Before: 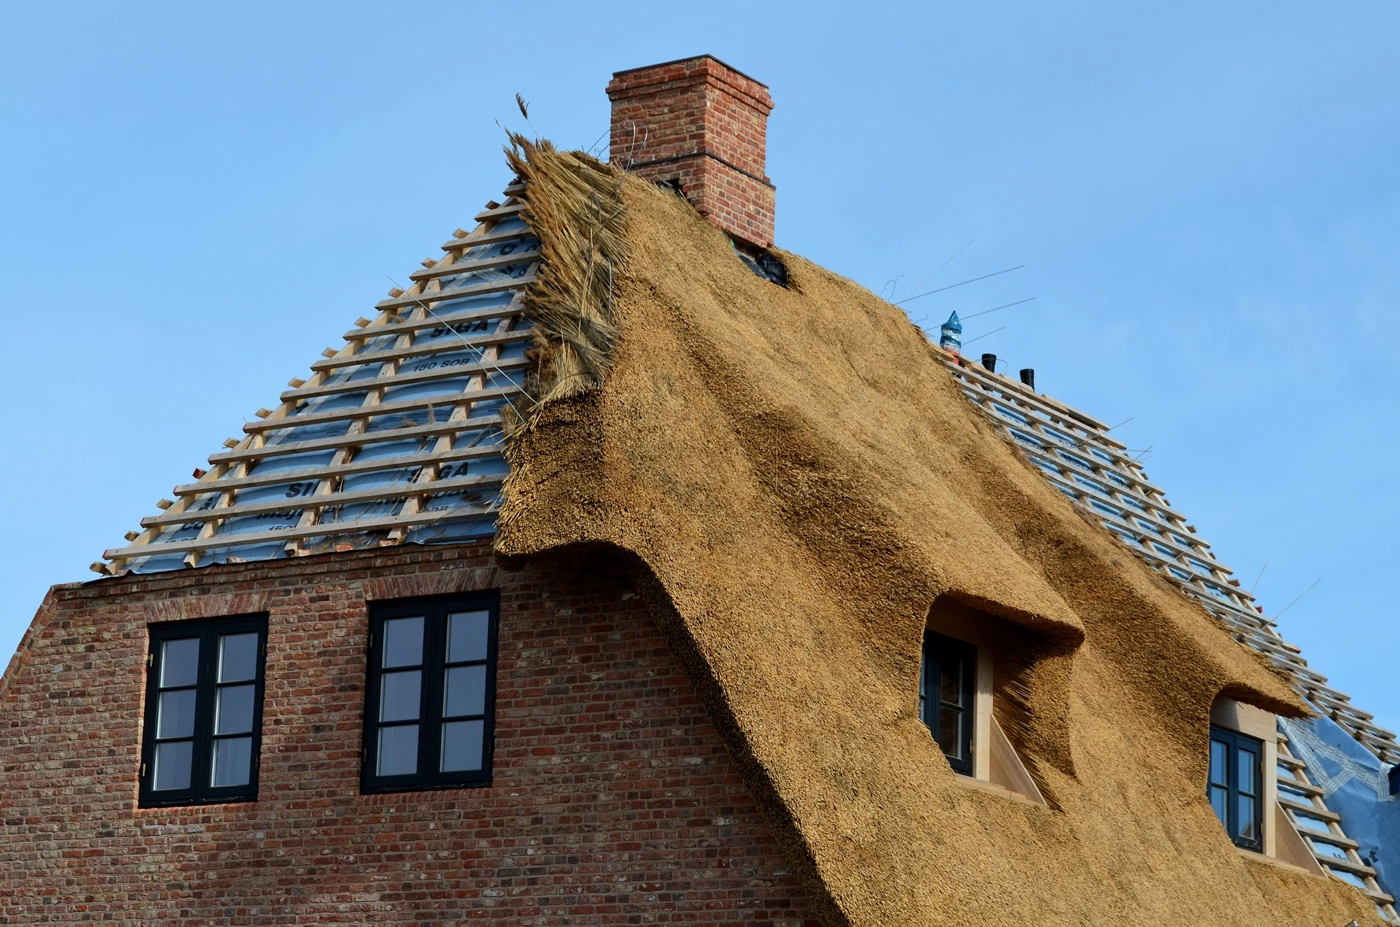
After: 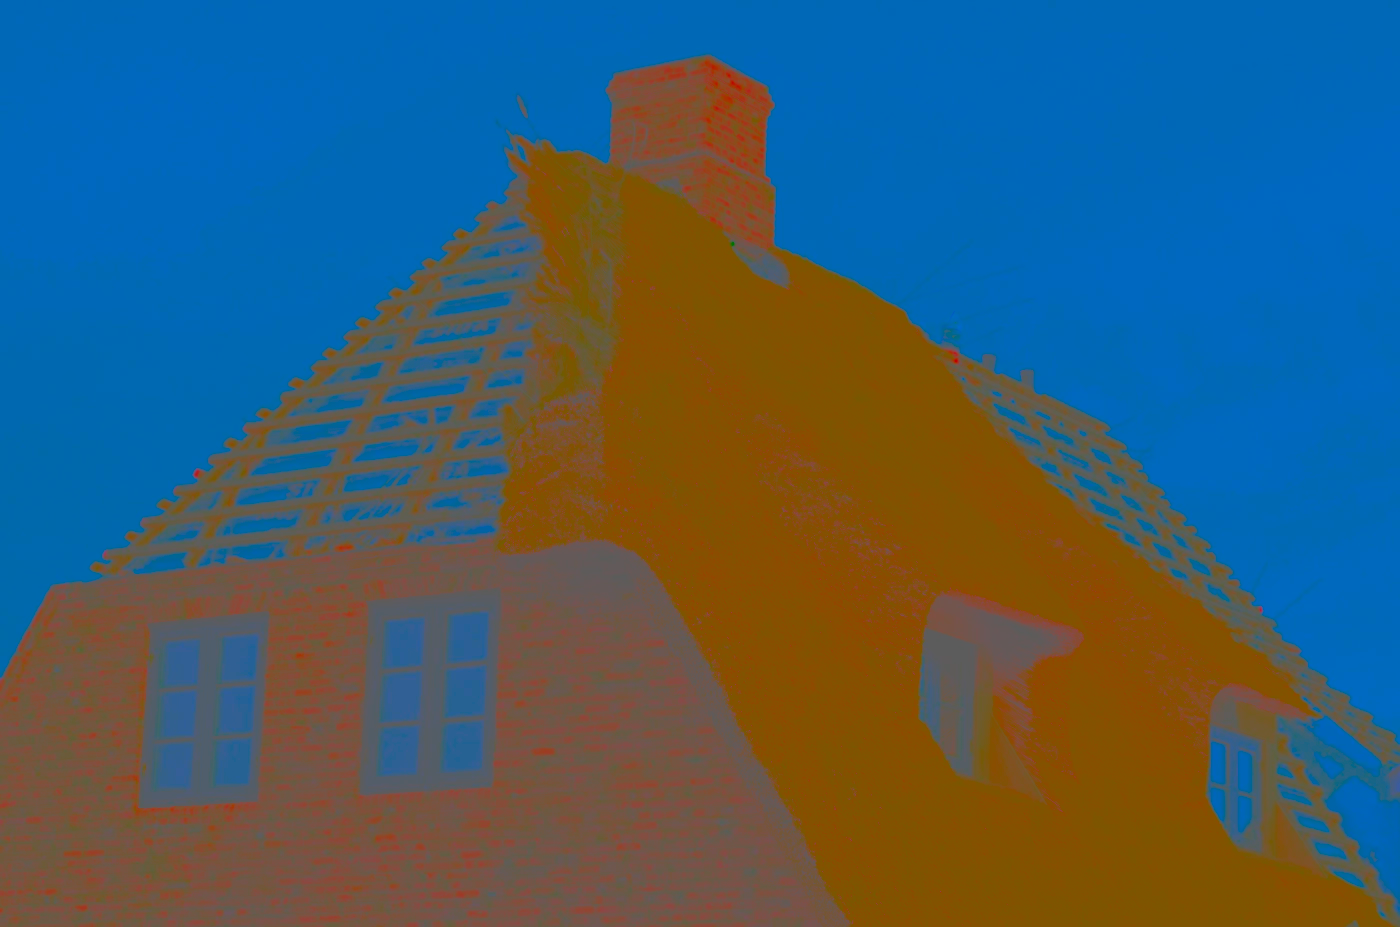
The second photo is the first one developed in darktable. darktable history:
sharpen: radius 4
contrast brightness saturation: contrast -0.99, brightness -0.17, saturation 0.75
